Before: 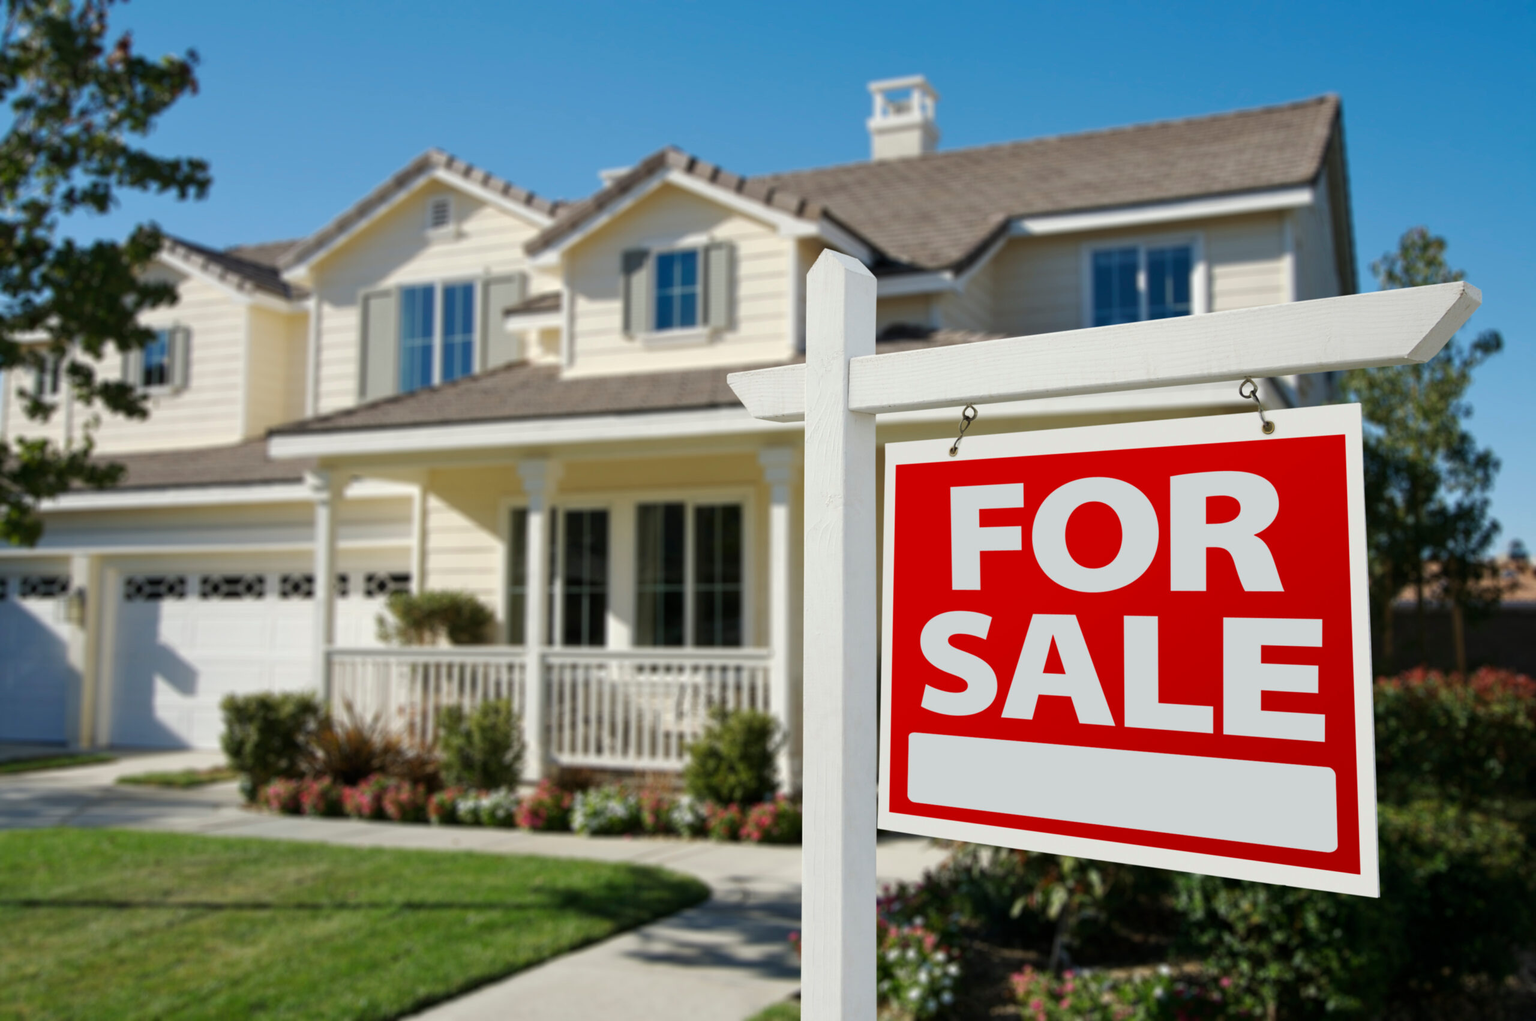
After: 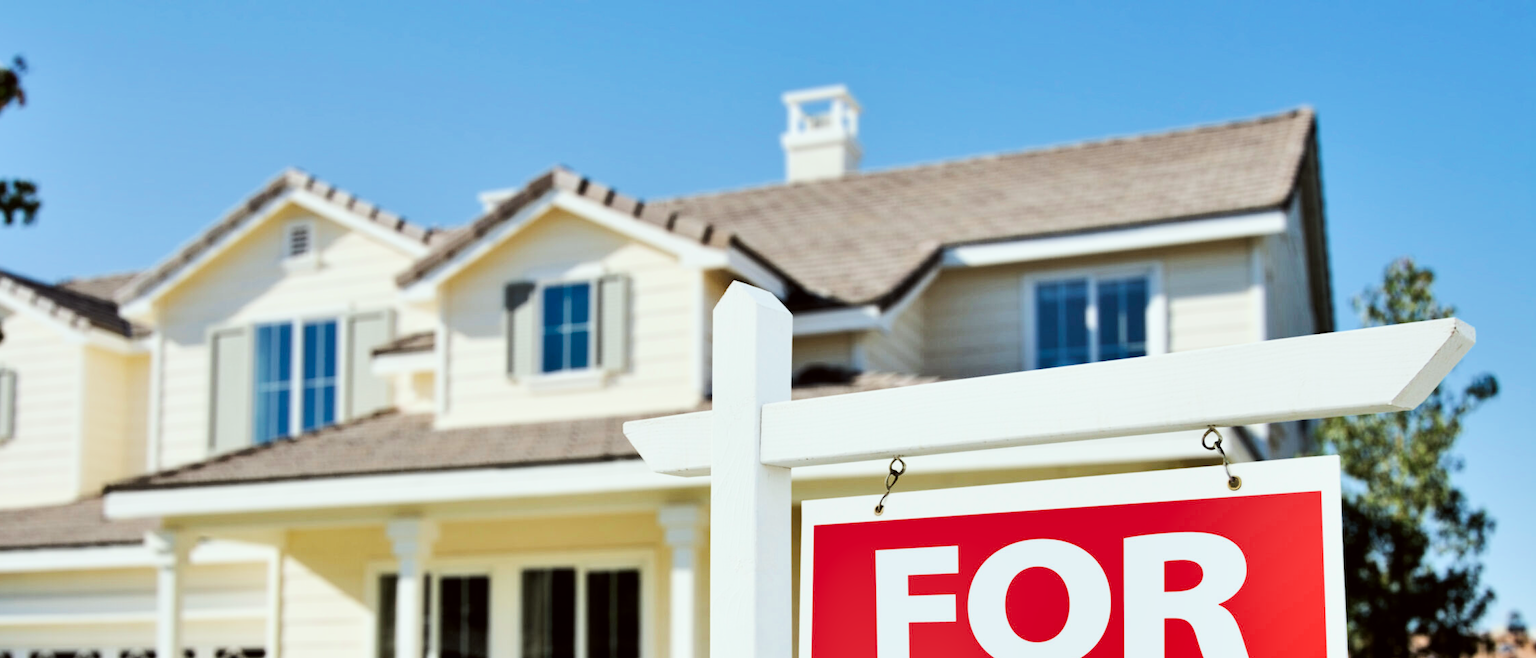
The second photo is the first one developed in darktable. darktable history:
crop and rotate: left 11.42%, bottom 42.838%
filmic rgb: middle gray luminance 28.75%, black relative exposure -10.27 EV, white relative exposure 5.51 EV, target black luminance 0%, hardness 3.95, latitude 2.6%, contrast 1.124, highlights saturation mix 4.98%, shadows ↔ highlights balance 15.12%
color correction: highlights a* -2.88, highlights b* -2.51, shadows a* 2.41, shadows b* 2.68
tone equalizer: -8 EV -0.765 EV, -7 EV -0.713 EV, -6 EV -0.575 EV, -5 EV -0.412 EV, -3 EV 0.399 EV, -2 EV 0.6 EV, -1 EV 0.688 EV, +0 EV 0.719 EV, edges refinement/feathering 500, mask exposure compensation -1.57 EV, preserve details no
shadows and highlights: low approximation 0.01, soften with gaussian
exposure: black level correction 0, exposure 1 EV, compensate exposure bias true, compensate highlight preservation false
